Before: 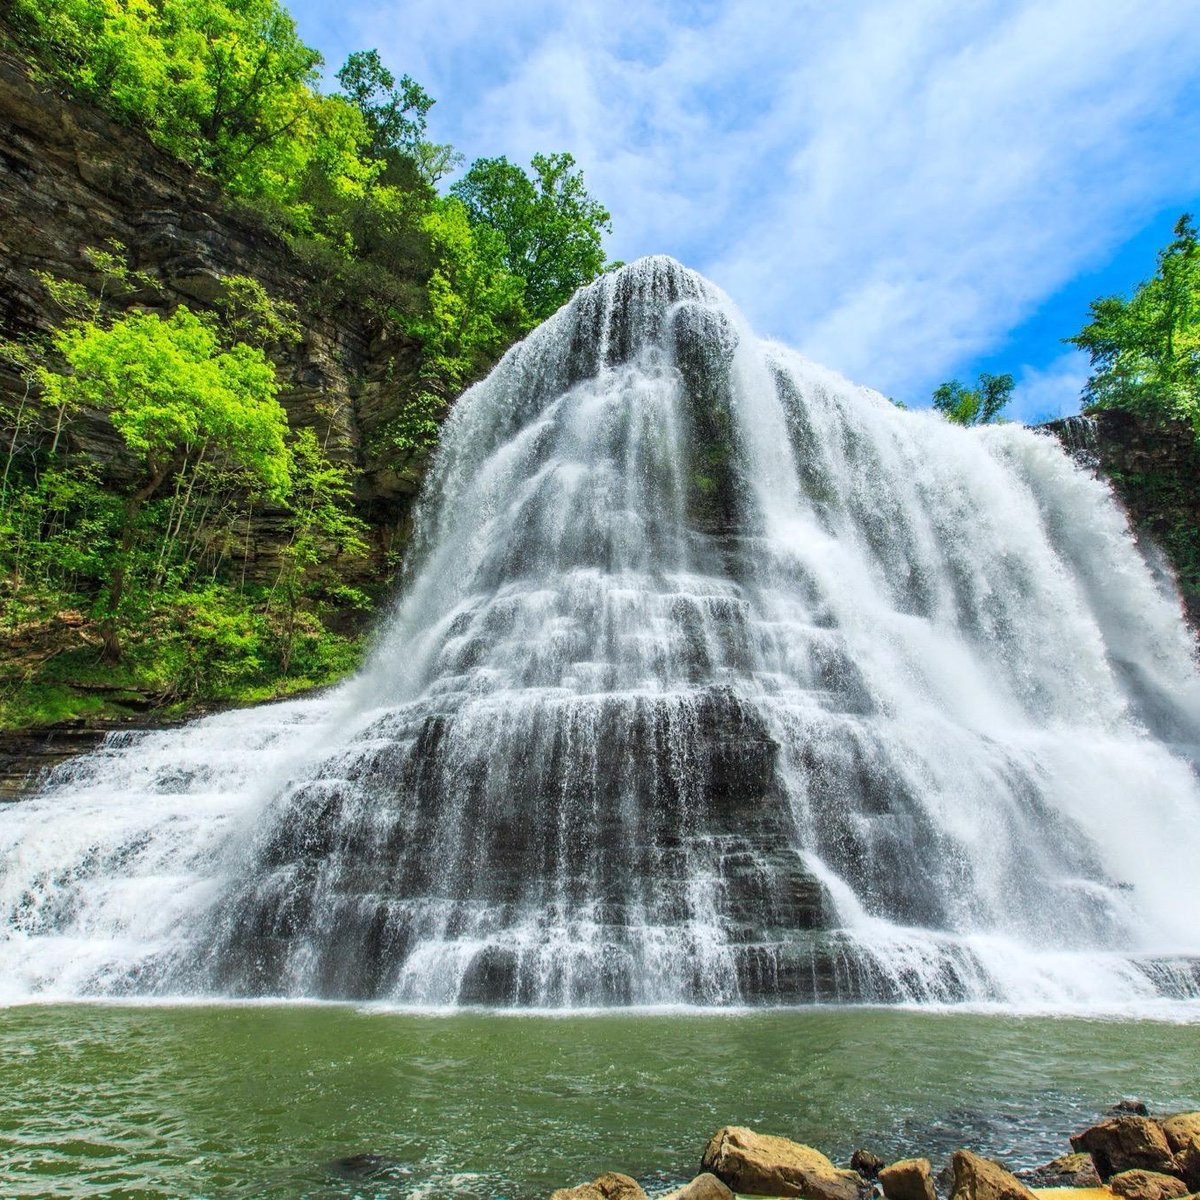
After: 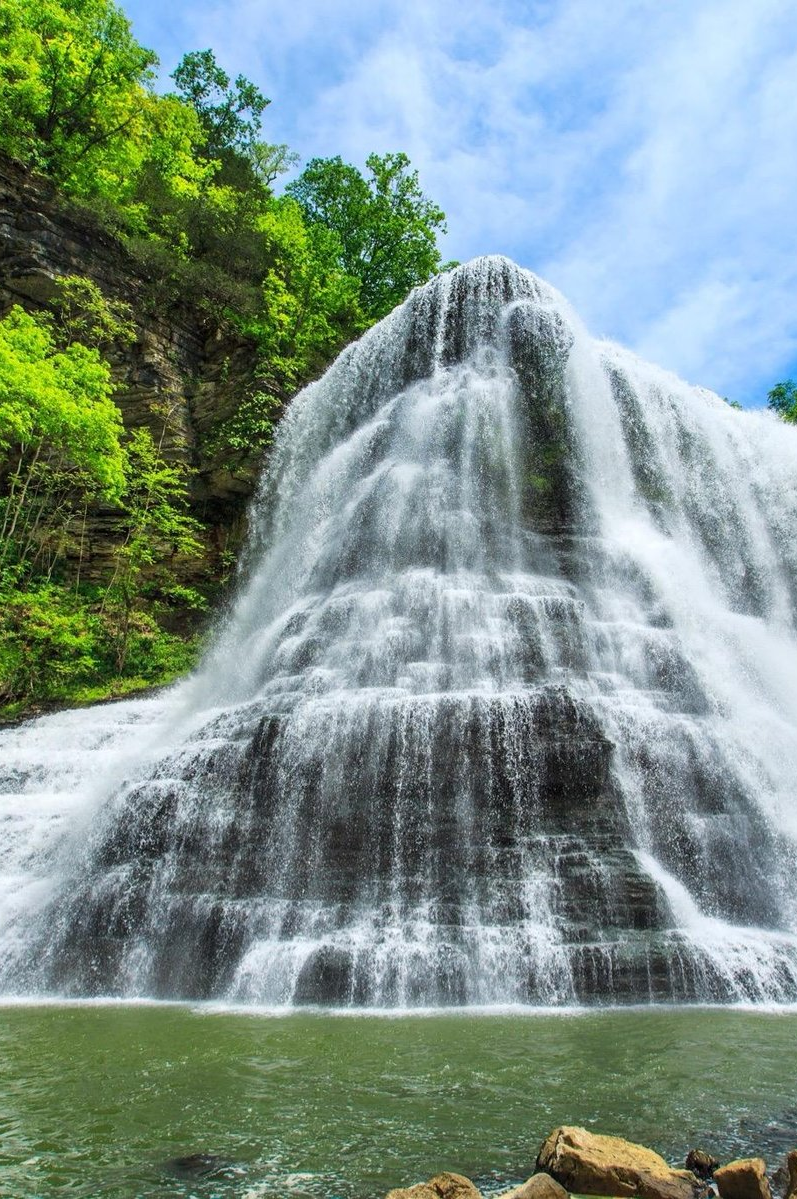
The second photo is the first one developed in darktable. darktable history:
crop and rotate: left 13.76%, right 19.798%
